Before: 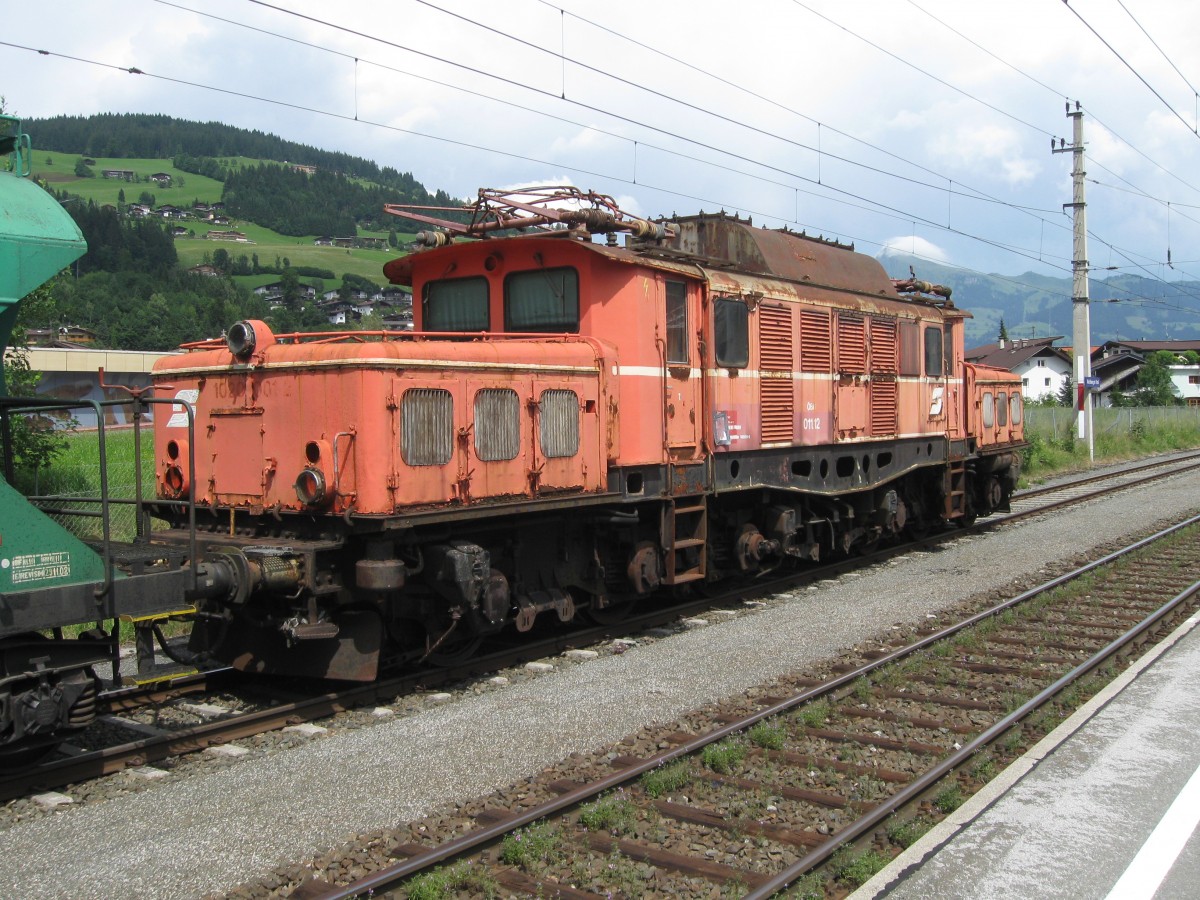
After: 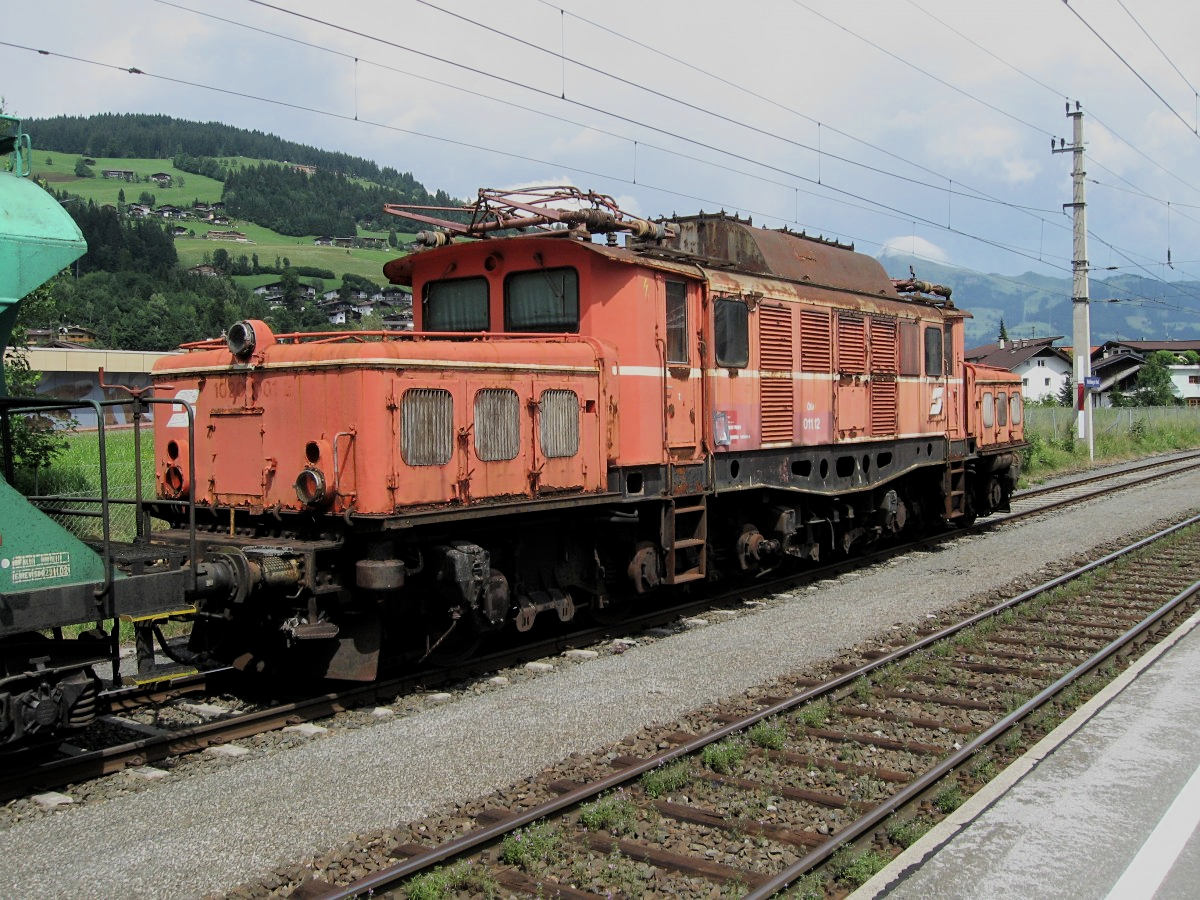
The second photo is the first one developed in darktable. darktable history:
local contrast: mode bilateral grid, contrast 20, coarseness 50, detail 120%, midtone range 0.2
sharpen: amount 0.2
color zones: curves: ch0 [(0.25, 0.5) (0.463, 0.627) (0.484, 0.637) (0.75, 0.5)]
filmic rgb: black relative exposure -7.65 EV, white relative exposure 4.56 EV, hardness 3.61, color science v6 (2022)
